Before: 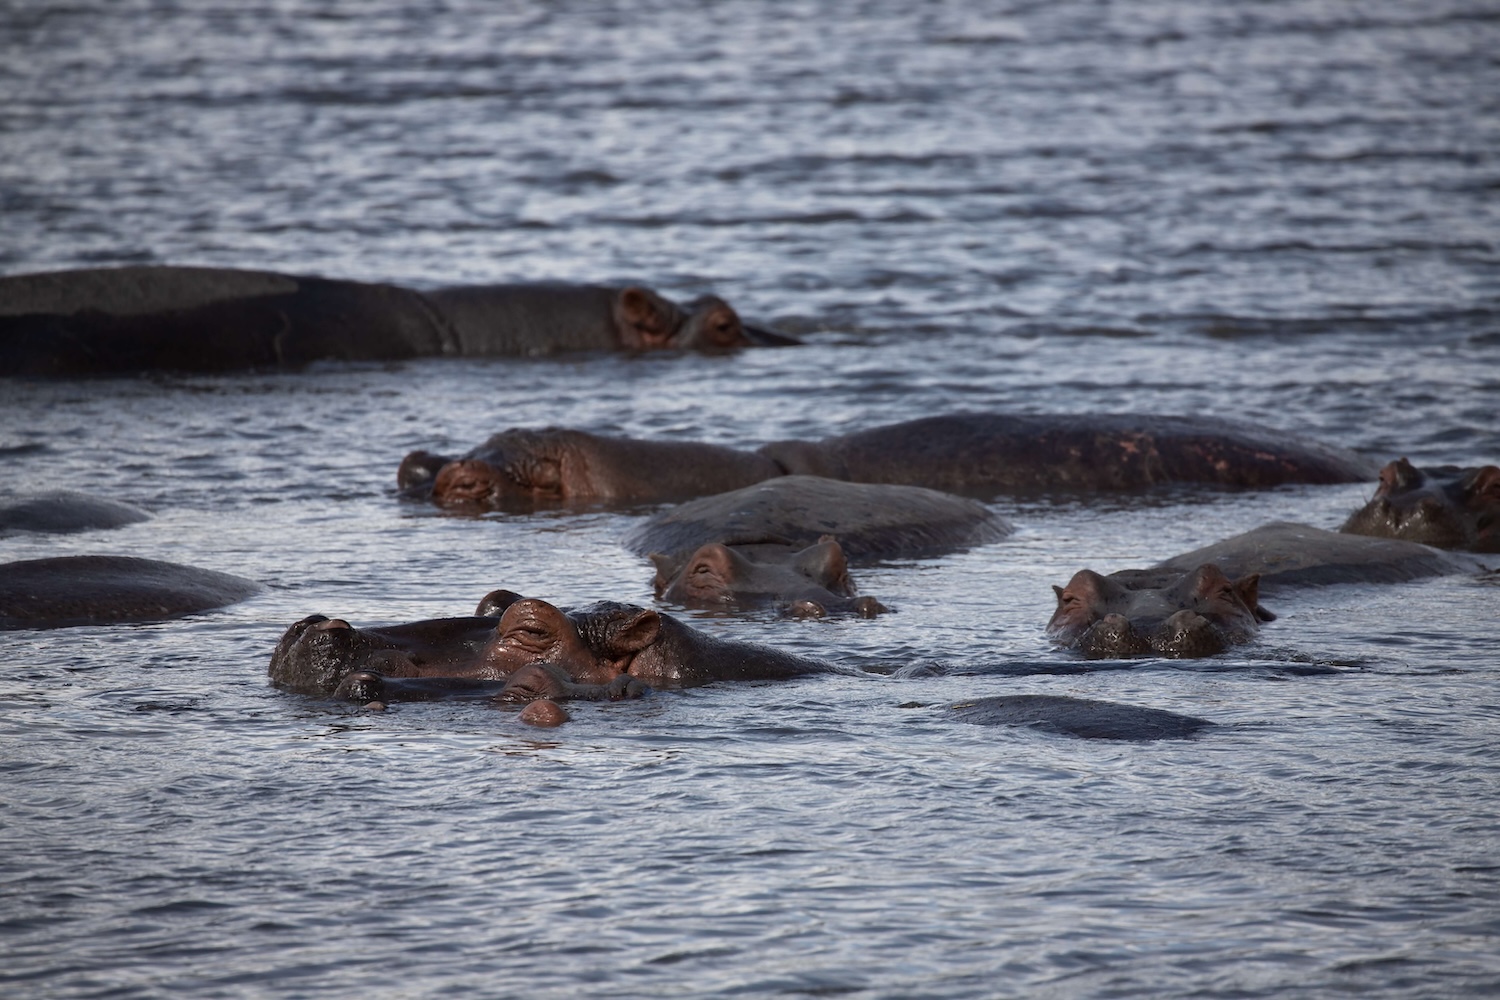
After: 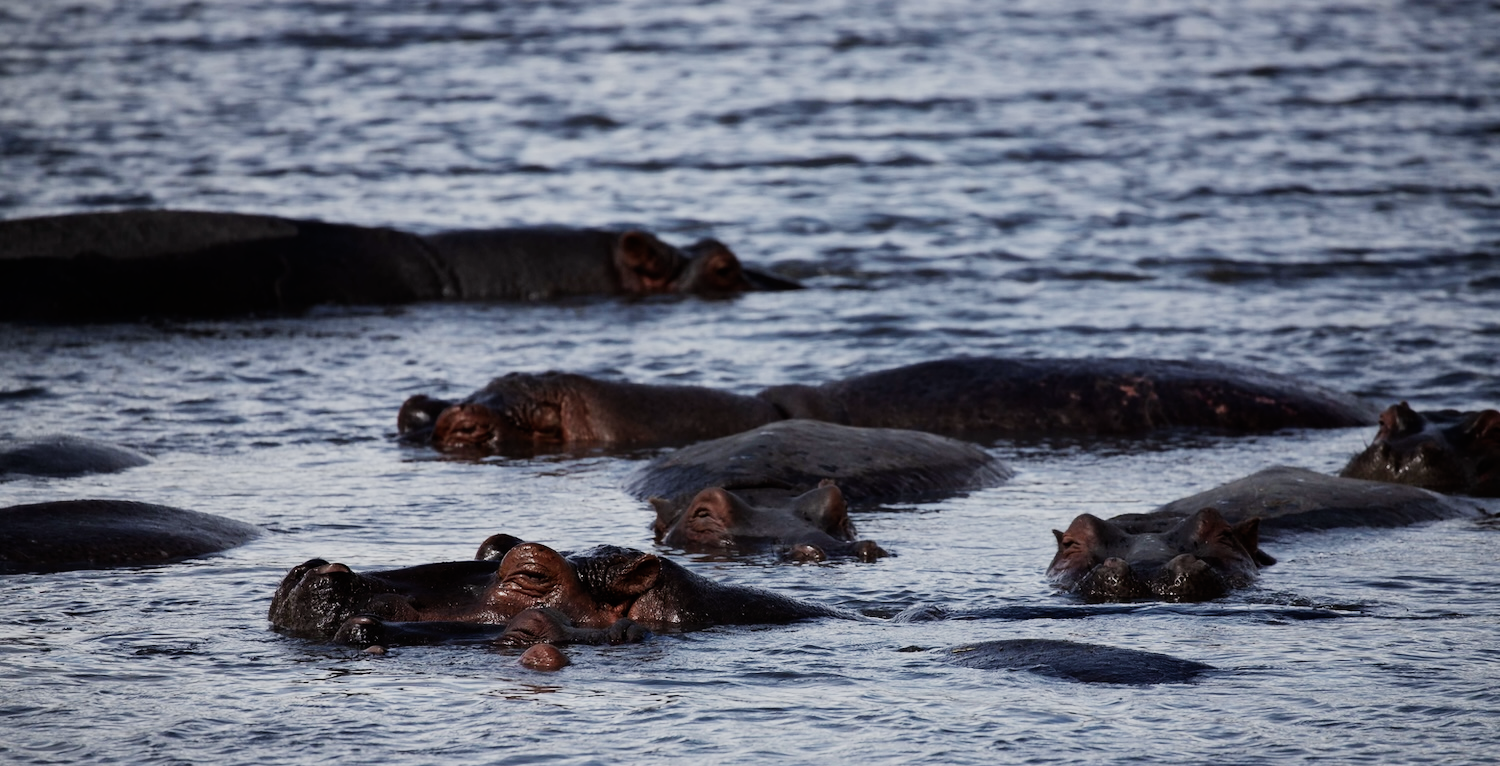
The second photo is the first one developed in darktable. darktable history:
white balance: red 0.988, blue 1.017
crop: top 5.667%, bottom 17.637%
sigmoid: contrast 1.7, skew -0.2, preserve hue 0%, red attenuation 0.1, red rotation 0.035, green attenuation 0.1, green rotation -0.017, blue attenuation 0.15, blue rotation -0.052, base primaries Rec2020
